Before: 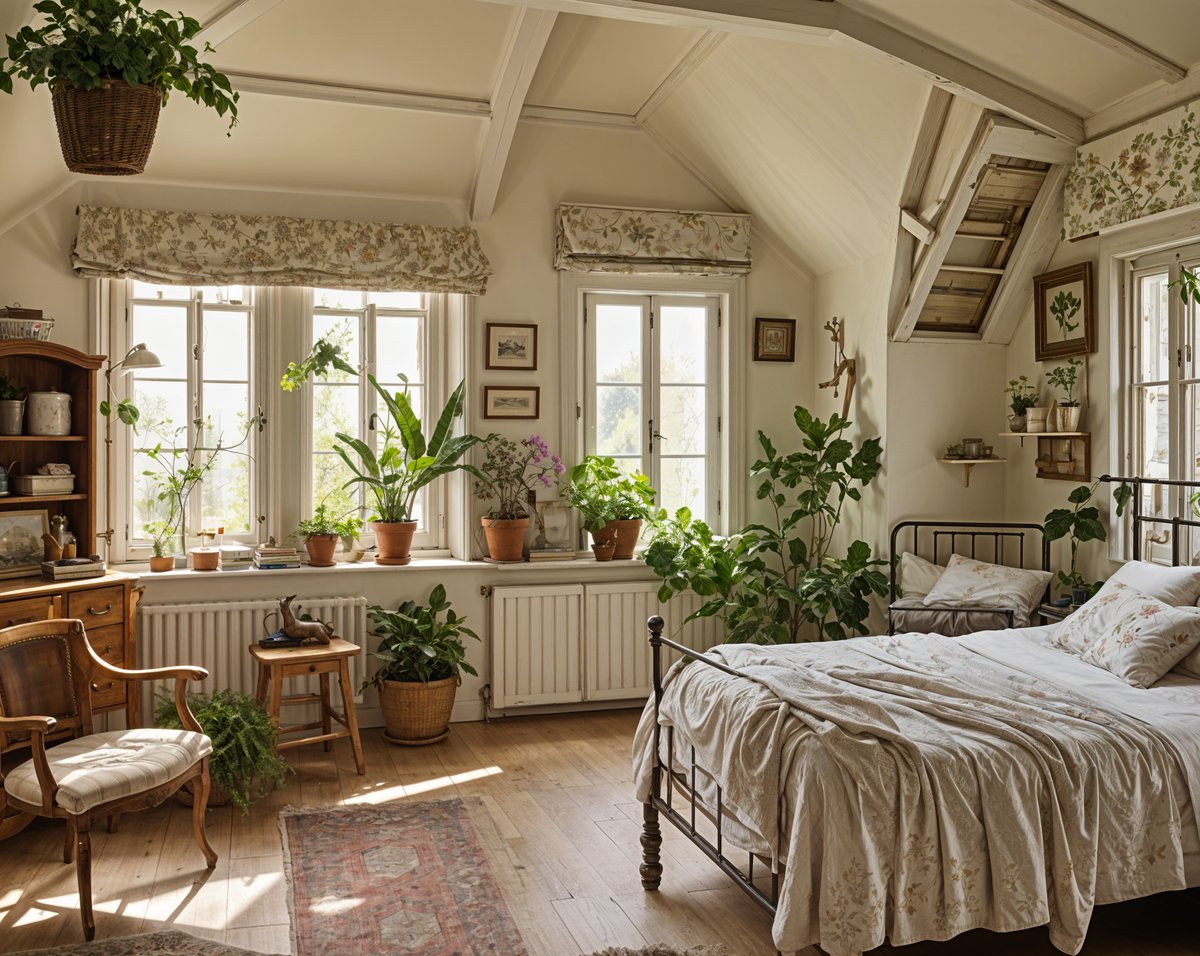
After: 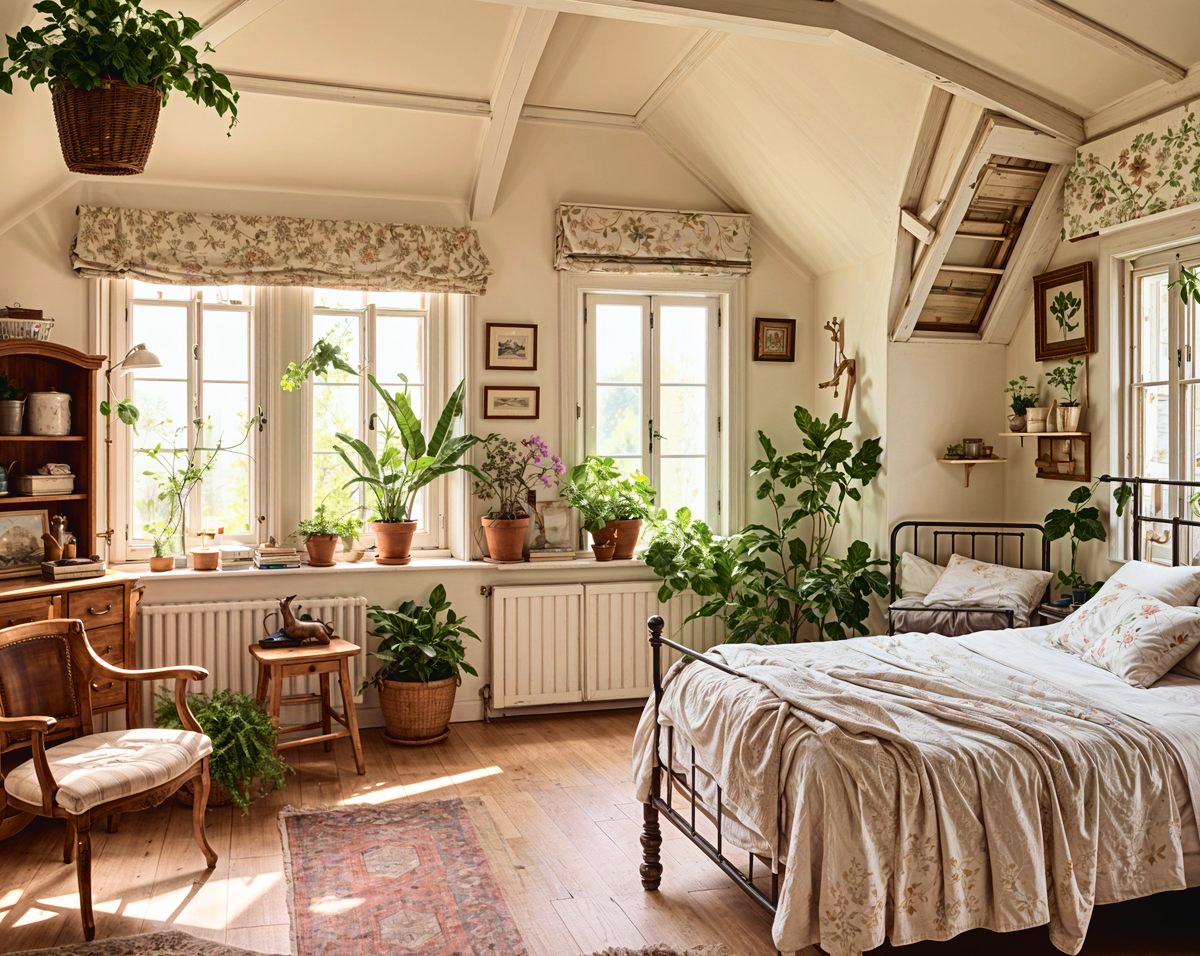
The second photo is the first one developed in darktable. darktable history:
tone curve: curves: ch0 [(0, 0.023) (0.087, 0.065) (0.184, 0.168) (0.45, 0.54) (0.57, 0.683) (0.722, 0.825) (0.877, 0.948) (1, 1)]; ch1 [(0, 0) (0.388, 0.369) (0.44, 0.44) (0.489, 0.481) (0.534, 0.561) (0.657, 0.659) (1, 1)]; ch2 [(0, 0) (0.353, 0.317) (0.408, 0.427) (0.472, 0.46) (0.5, 0.496) (0.537, 0.534) (0.576, 0.592) (0.625, 0.631) (1, 1)], color space Lab, independent channels, preserve colors none
